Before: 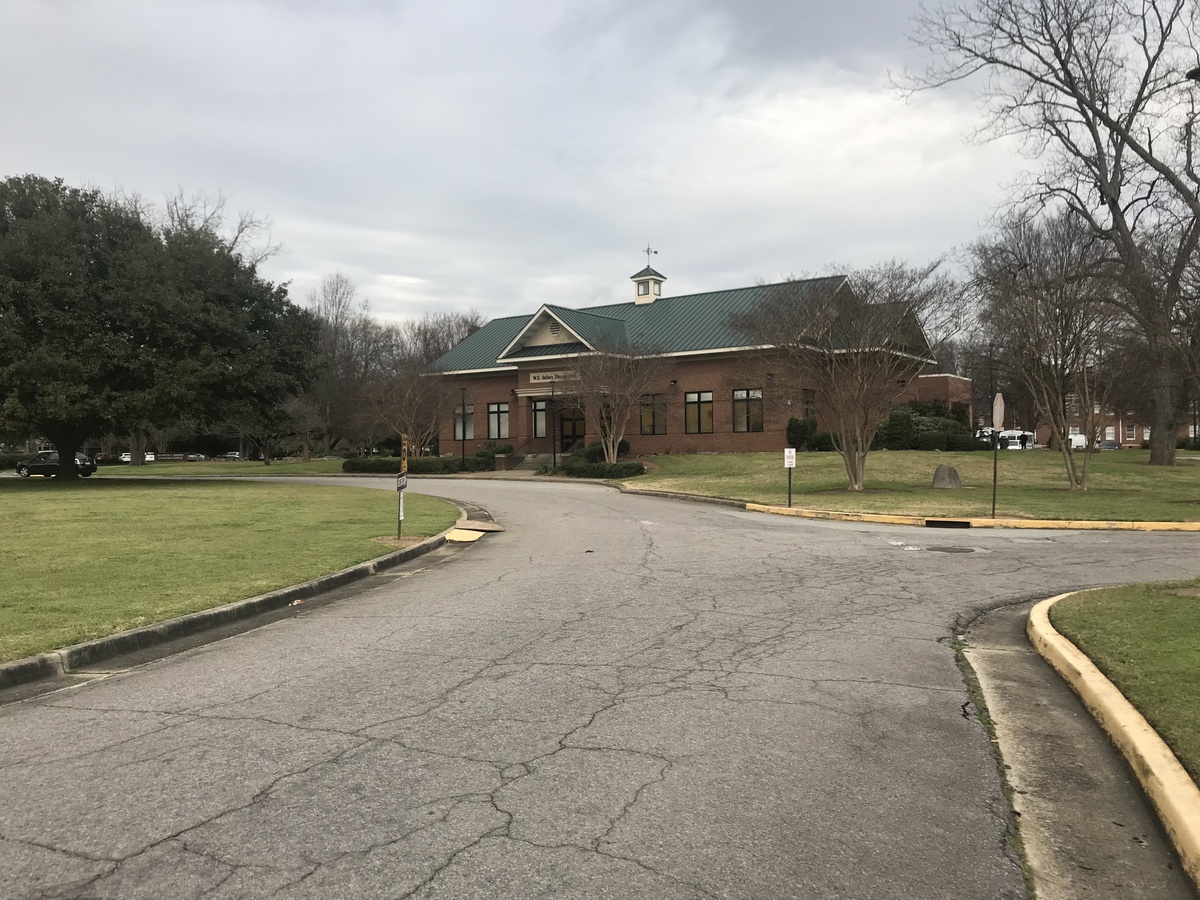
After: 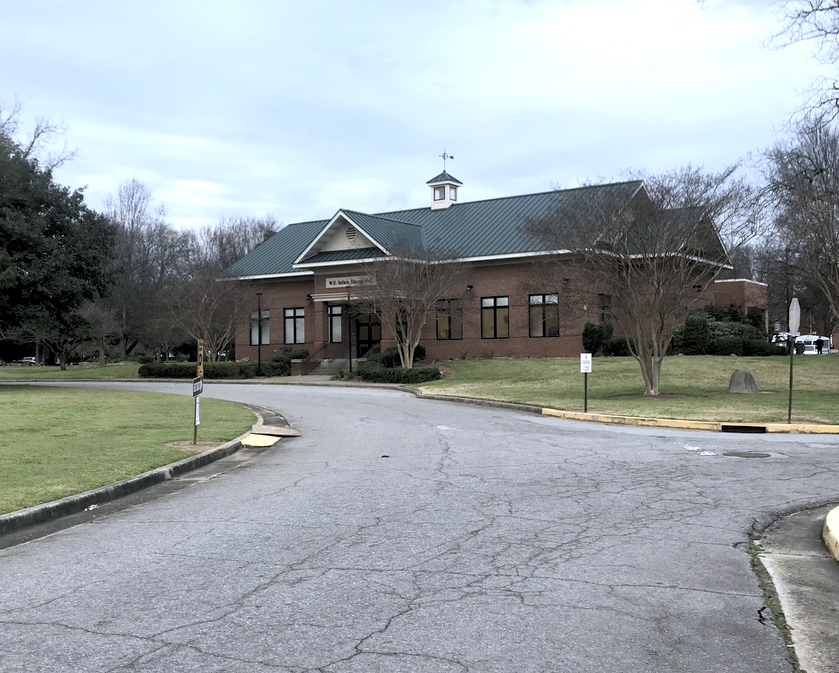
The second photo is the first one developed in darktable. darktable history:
rgb levels: levels [[0.01, 0.419, 0.839], [0, 0.5, 1], [0, 0.5, 1]]
crop and rotate: left 17.046%, top 10.659%, right 12.989%, bottom 14.553%
white balance: red 0.948, green 1.02, blue 1.176
